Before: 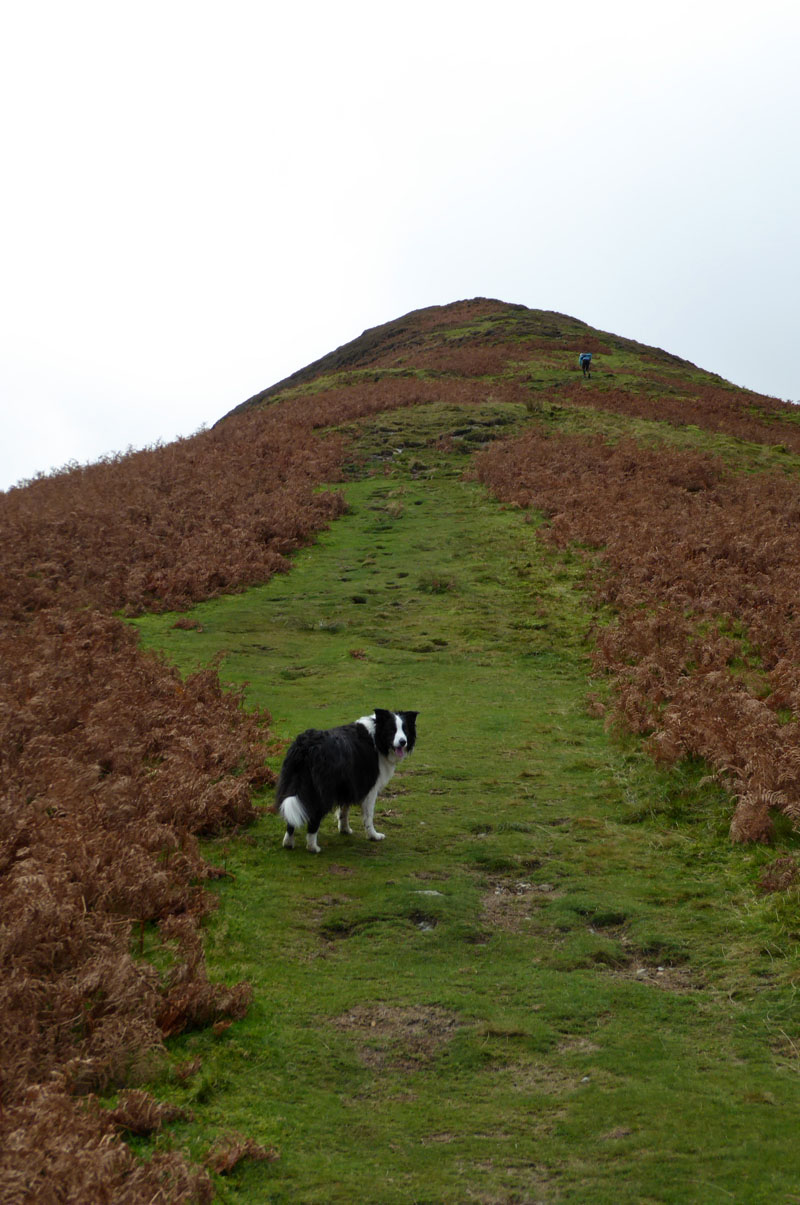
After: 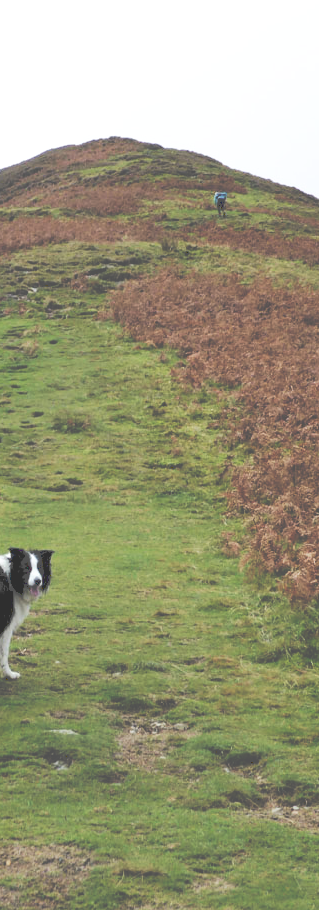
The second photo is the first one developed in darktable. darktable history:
exposure: black level correction 0, exposure 1.1 EV, compensate exposure bias true, compensate highlight preservation false
tone curve: curves: ch0 [(0, 0) (0.003, 0.346) (0.011, 0.346) (0.025, 0.346) (0.044, 0.35) (0.069, 0.354) (0.1, 0.361) (0.136, 0.368) (0.177, 0.381) (0.224, 0.395) (0.277, 0.421) (0.335, 0.458) (0.399, 0.502) (0.468, 0.556) (0.543, 0.617) (0.623, 0.685) (0.709, 0.748) (0.801, 0.814) (0.898, 0.865) (1, 1)], preserve colors none
crop: left 45.721%, top 13.393%, right 14.118%, bottom 10.01%
filmic rgb: black relative exposure -5 EV, white relative exposure 3.5 EV, hardness 3.19, contrast 1.2, highlights saturation mix -50%
